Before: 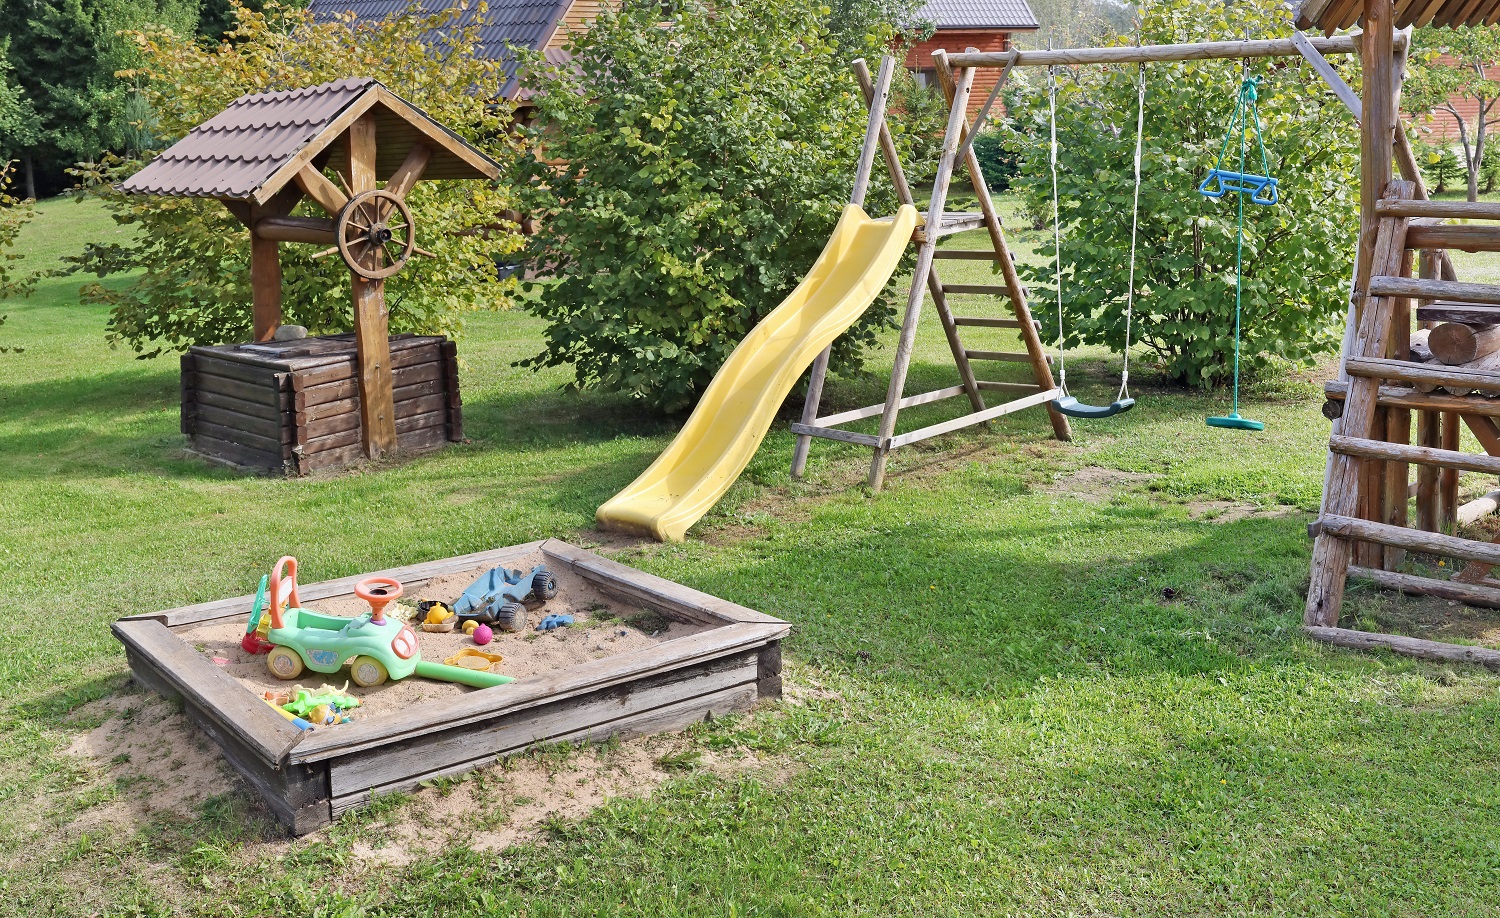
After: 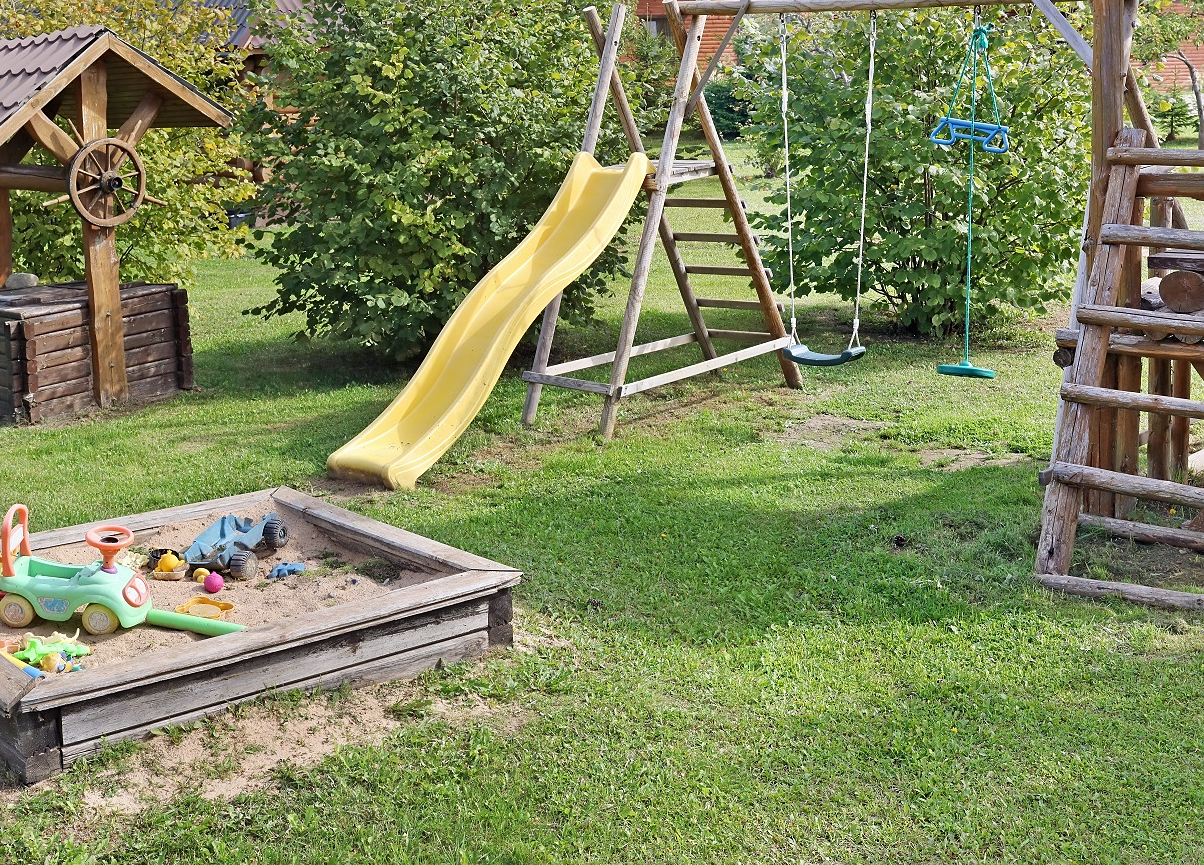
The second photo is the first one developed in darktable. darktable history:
crop and rotate: left 17.959%, top 5.771%, right 1.742%
sharpen: radius 1.272, amount 0.305, threshold 0
